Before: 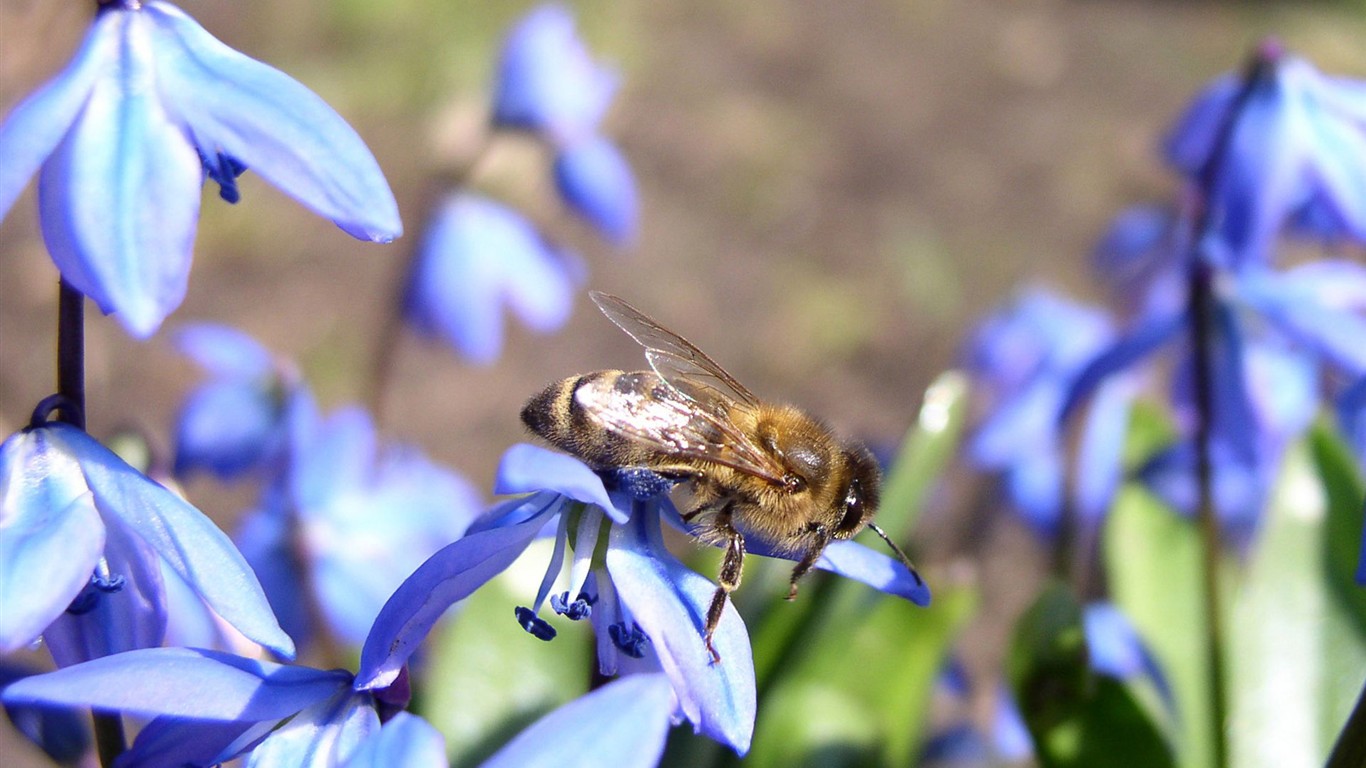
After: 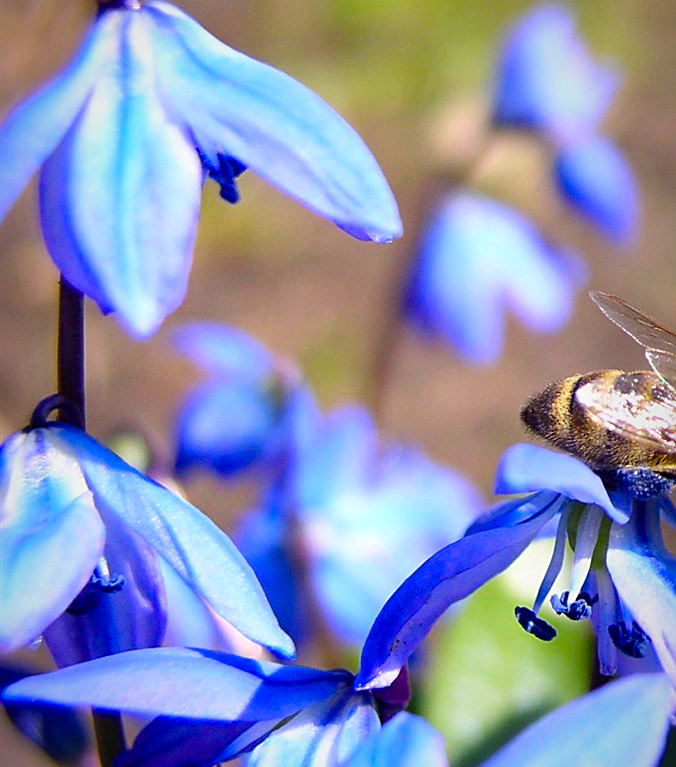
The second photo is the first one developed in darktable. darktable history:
crop and rotate: left 0.034%, top 0%, right 50.452%
color balance rgb: linear chroma grading › global chroma 16.636%, perceptual saturation grading › global saturation 31.315%, global vibrance 9.92%
vignetting: fall-off start 72.02%, fall-off radius 109.03%, saturation 0.038, width/height ratio 0.734, unbound false
sharpen: on, module defaults
